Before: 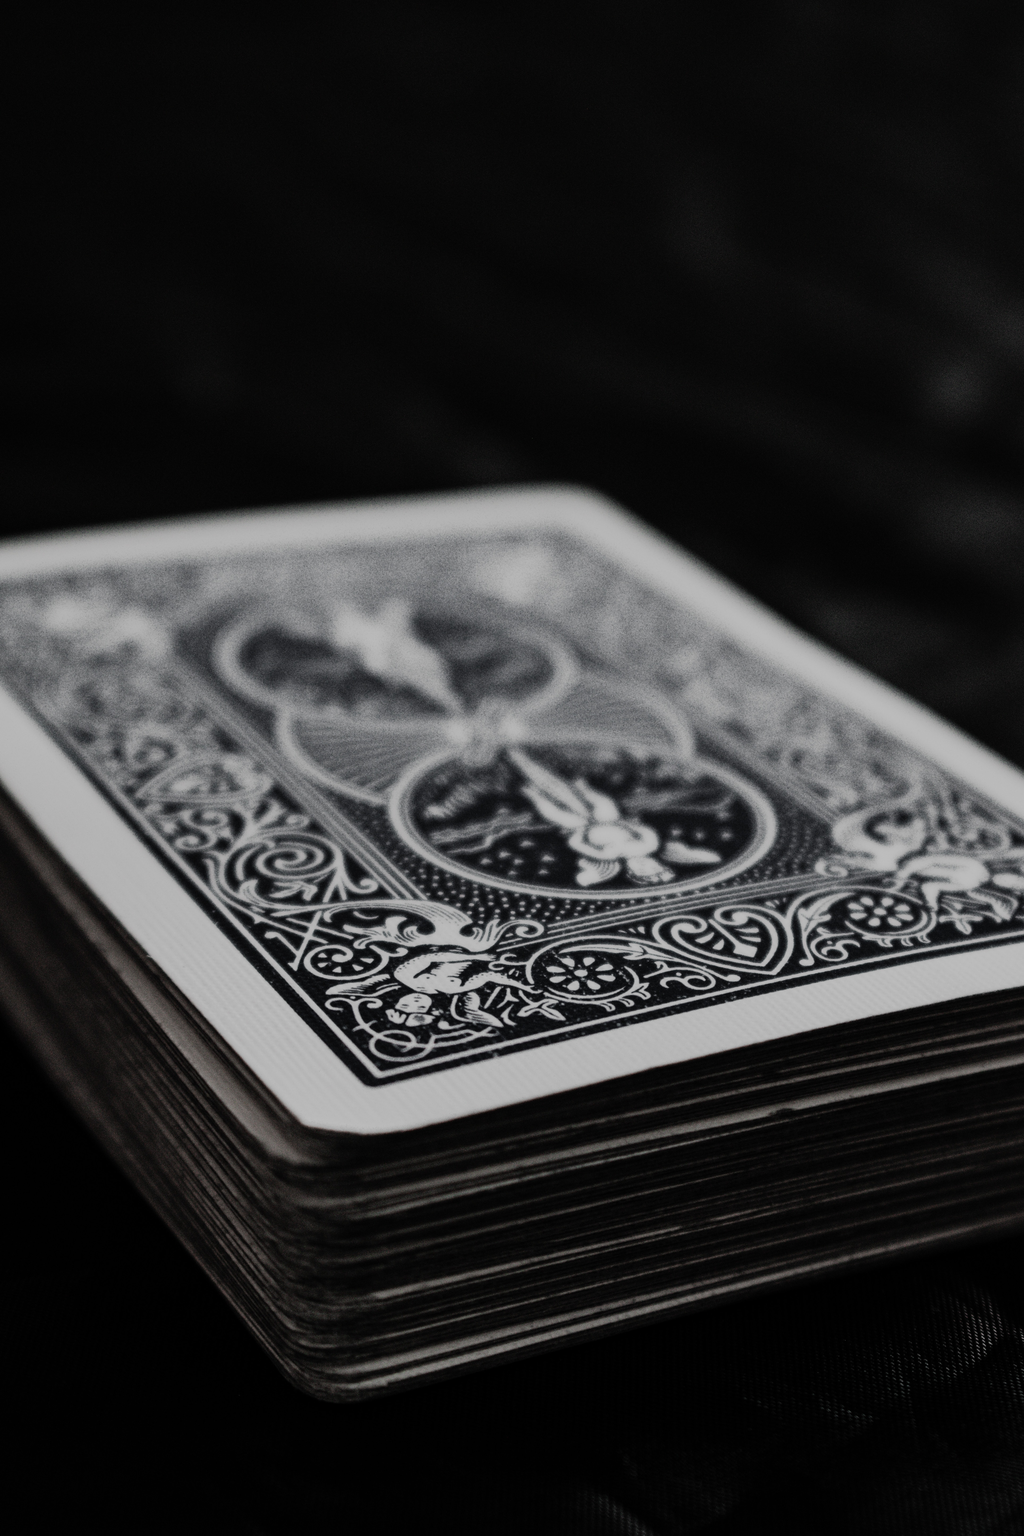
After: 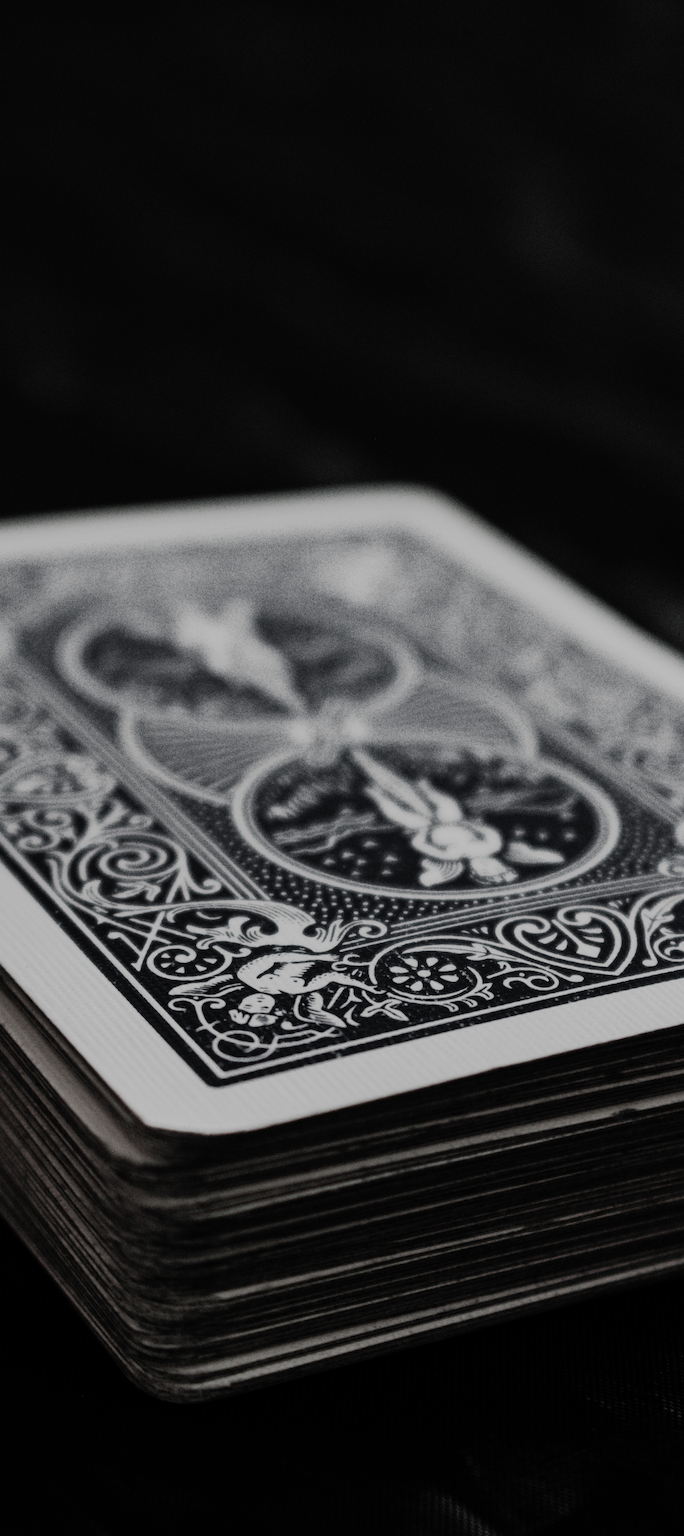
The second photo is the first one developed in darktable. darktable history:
crop: left 15.365%, right 17.746%
